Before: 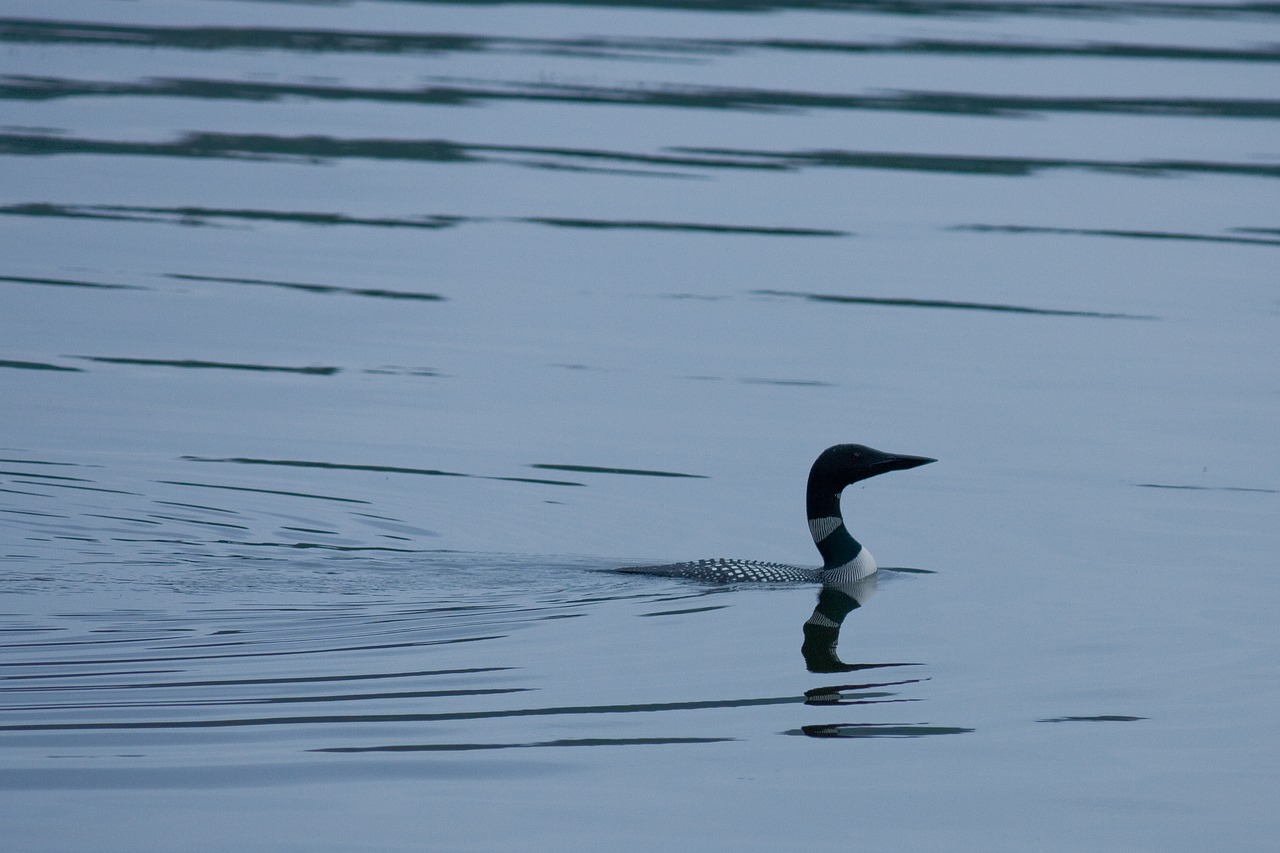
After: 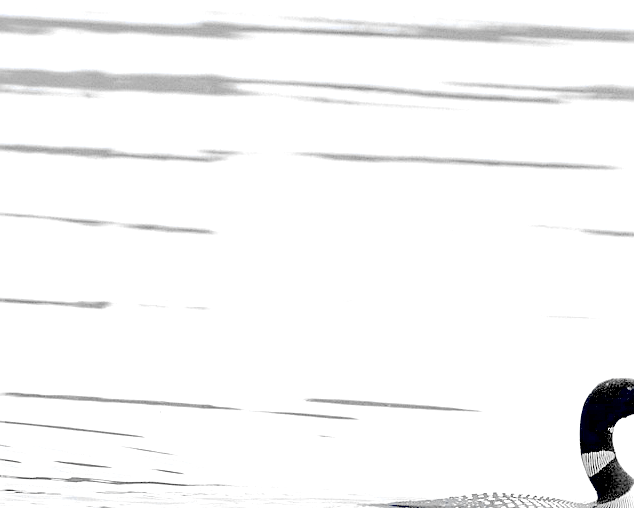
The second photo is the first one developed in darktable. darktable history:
crop: left 17.796%, top 7.836%, right 32.659%, bottom 32.548%
sharpen: on, module defaults
tone equalizer: -8 EV 0.966 EV, -7 EV 0.962 EV, -6 EV 0.984 EV, -5 EV 1.02 EV, -4 EV 1 EV, -3 EV 0.723 EV, -2 EV 0.479 EV, -1 EV 0.263 EV, edges refinement/feathering 500, mask exposure compensation -1.57 EV, preserve details no
exposure: black level correction 0.005, exposure 2.063 EV, compensate highlight preservation false
color zones: curves: ch0 [(0, 0.278) (0.143, 0.5) (0.286, 0.5) (0.429, 0.5) (0.571, 0.5) (0.714, 0.5) (0.857, 0.5) (1, 0.5)]; ch1 [(0, 1) (0.143, 0.165) (0.286, 0) (0.429, 0) (0.571, 0) (0.714, 0) (0.857, 0.5) (1, 0.5)]; ch2 [(0, 0.508) (0.143, 0.5) (0.286, 0.5) (0.429, 0.5) (0.571, 0.5) (0.714, 0.5) (0.857, 0.5) (1, 0.5)]
contrast brightness saturation: contrast 0.095, brightness 0.319, saturation 0.137
